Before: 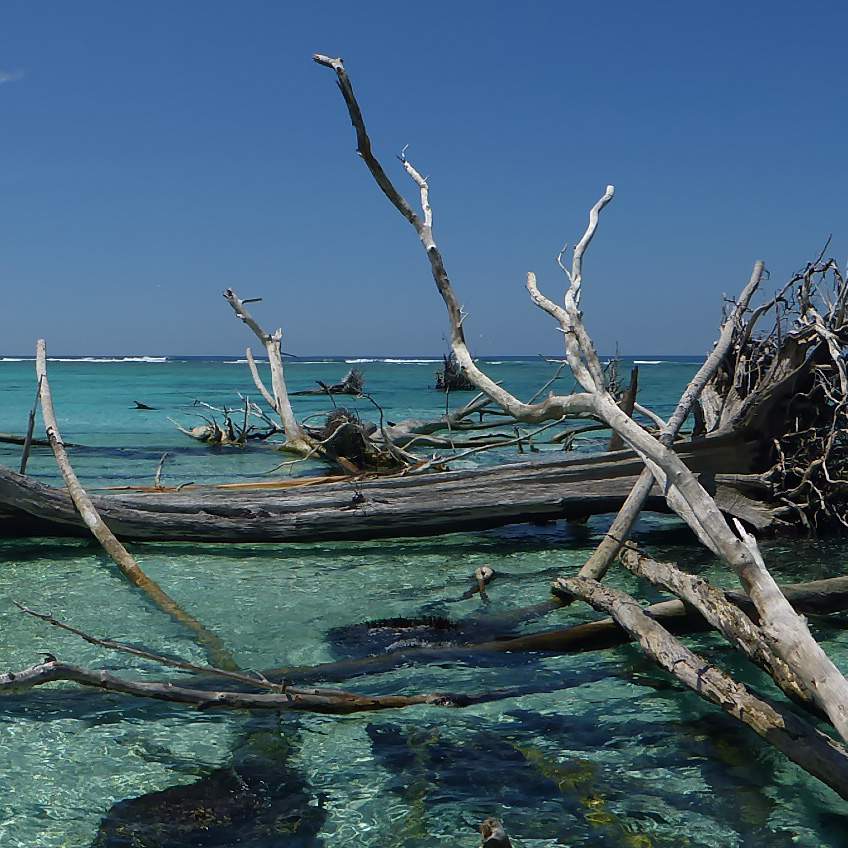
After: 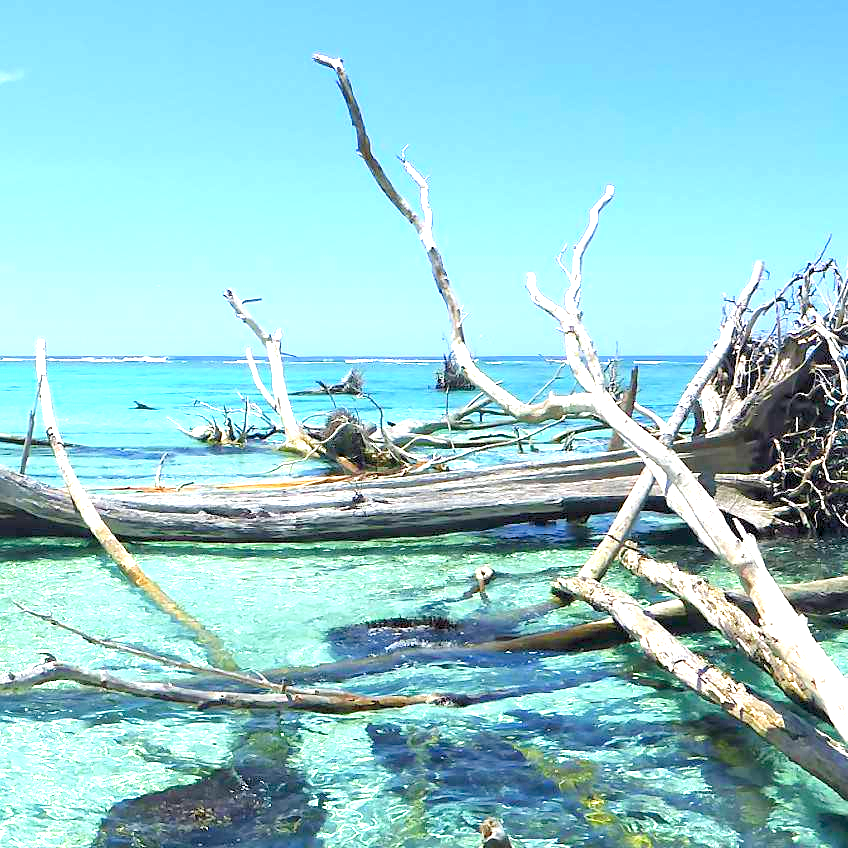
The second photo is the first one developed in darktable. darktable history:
exposure: exposure 2.003 EV, compensate highlight preservation false
levels: black 3.83%, white 90.64%, levels [0.044, 0.416, 0.908]
